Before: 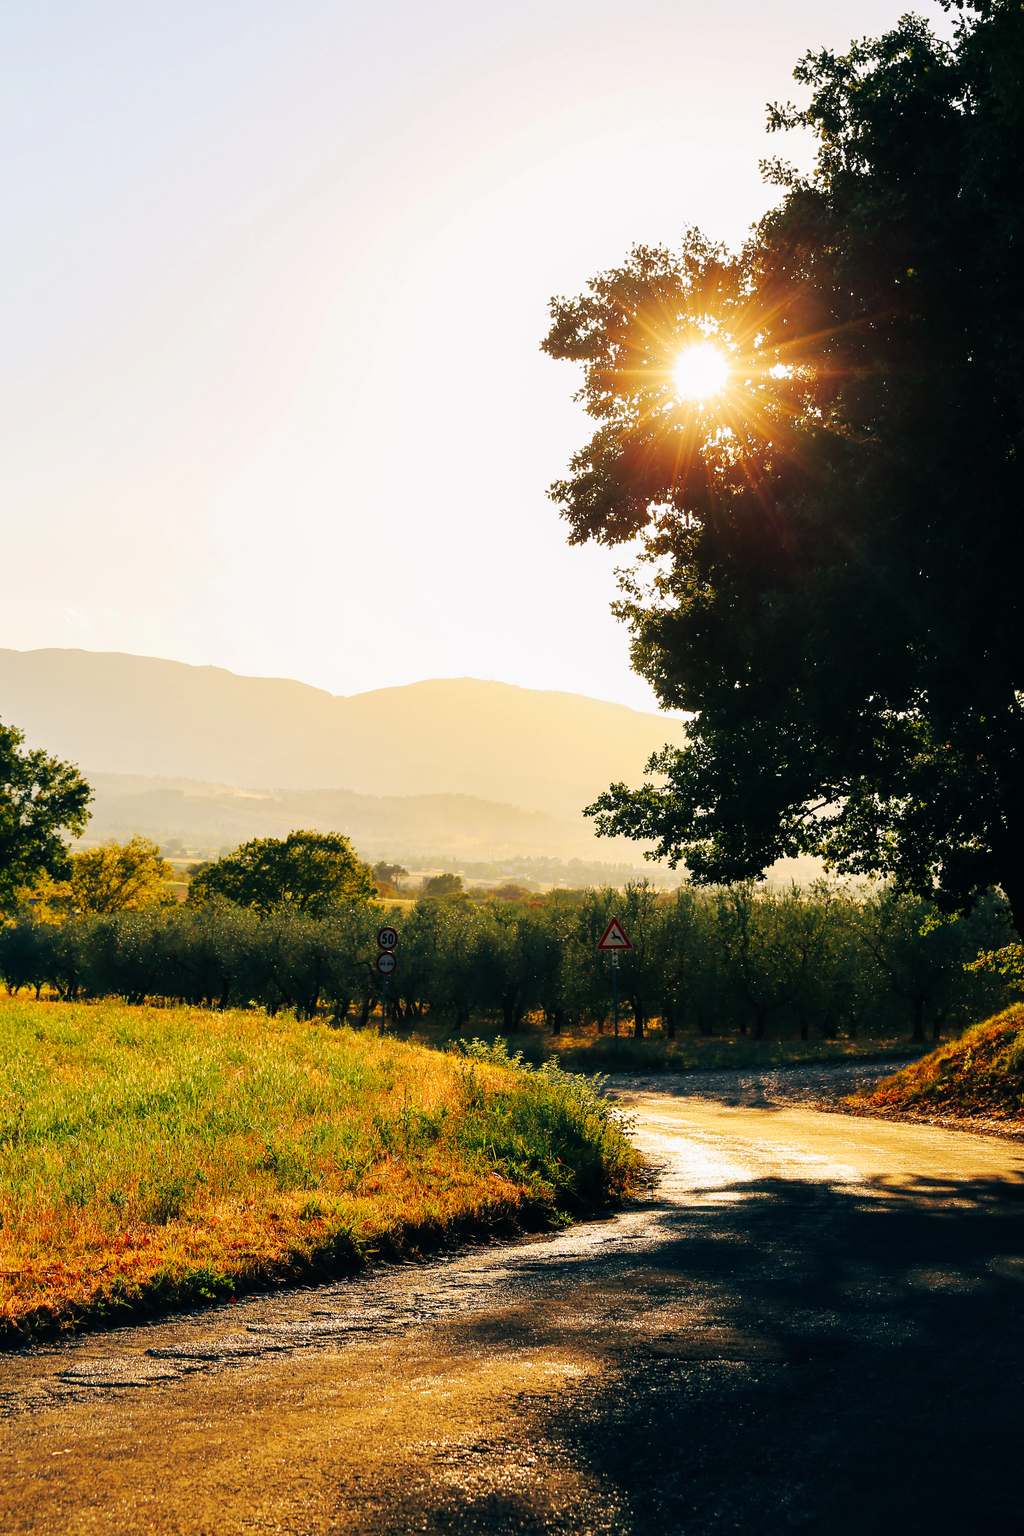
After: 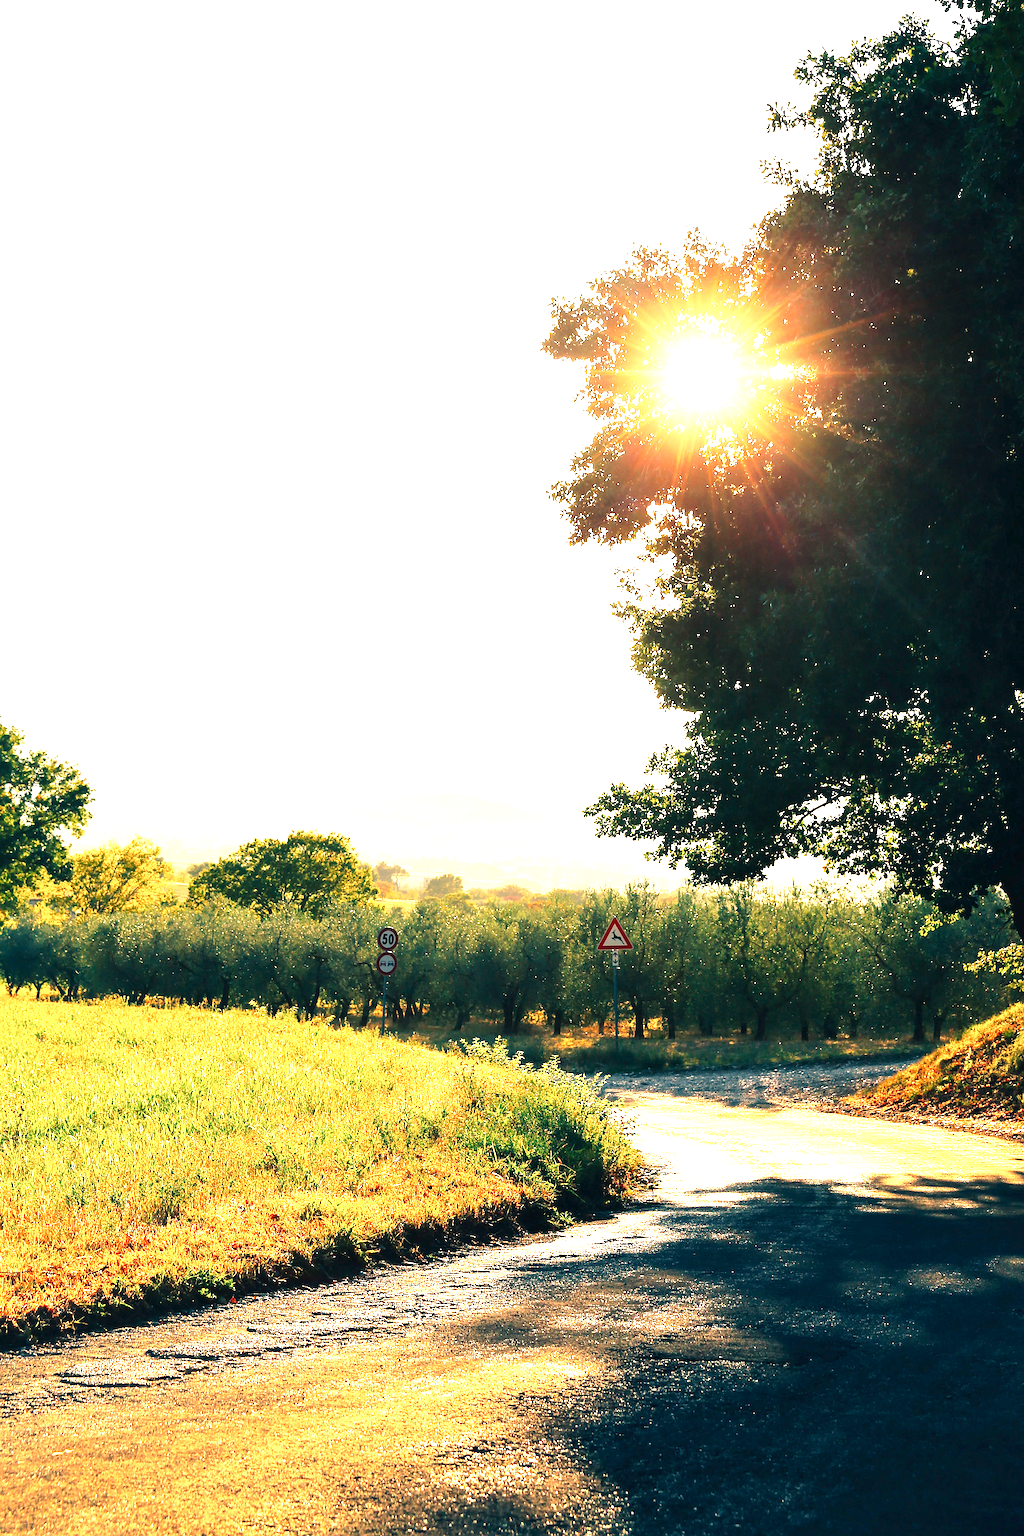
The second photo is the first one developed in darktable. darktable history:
sharpen: on, module defaults
tone curve: curves: ch0 [(0, 0) (0.003, 0.004) (0.011, 0.015) (0.025, 0.033) (0.044, 0.058) (0.069, 0.091) (0.1, 0.131) (0.136, 0.178) (0.177, 0.232) (0.224, 0.294) (0.277, 0.362) (0.335, 0.434) (0.399, 0.512) (0.468, 0.582) (0.543, 0.646) (0.623, 0.713) (0.709, 0.783) (0.801, 0.876) (0.898, 0.938) (1, 1)], preserve colors none
exposure: exposure 1.5 EV, compensate highlight preservation false
